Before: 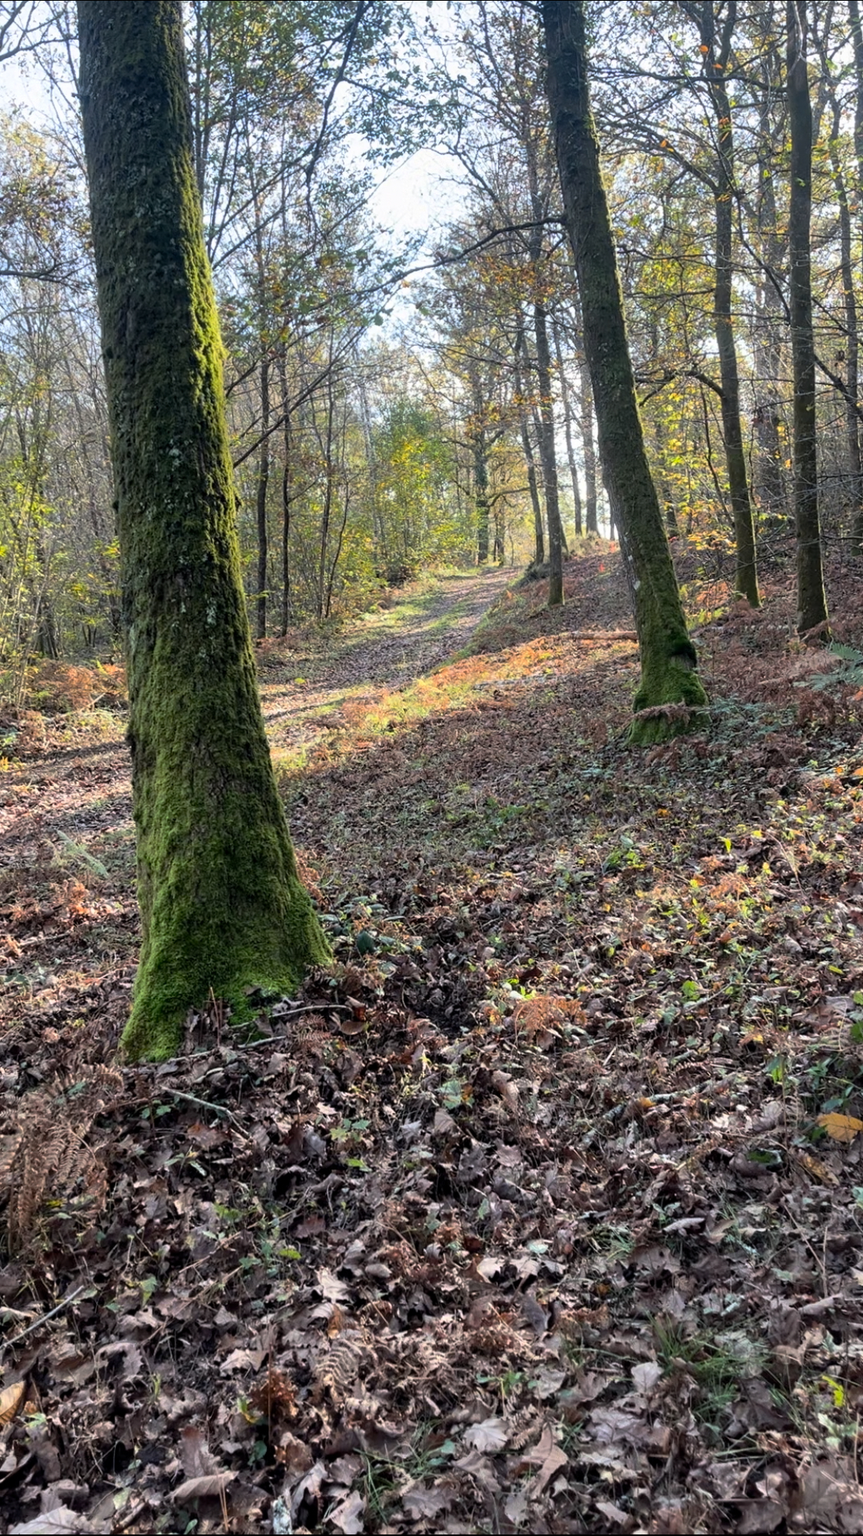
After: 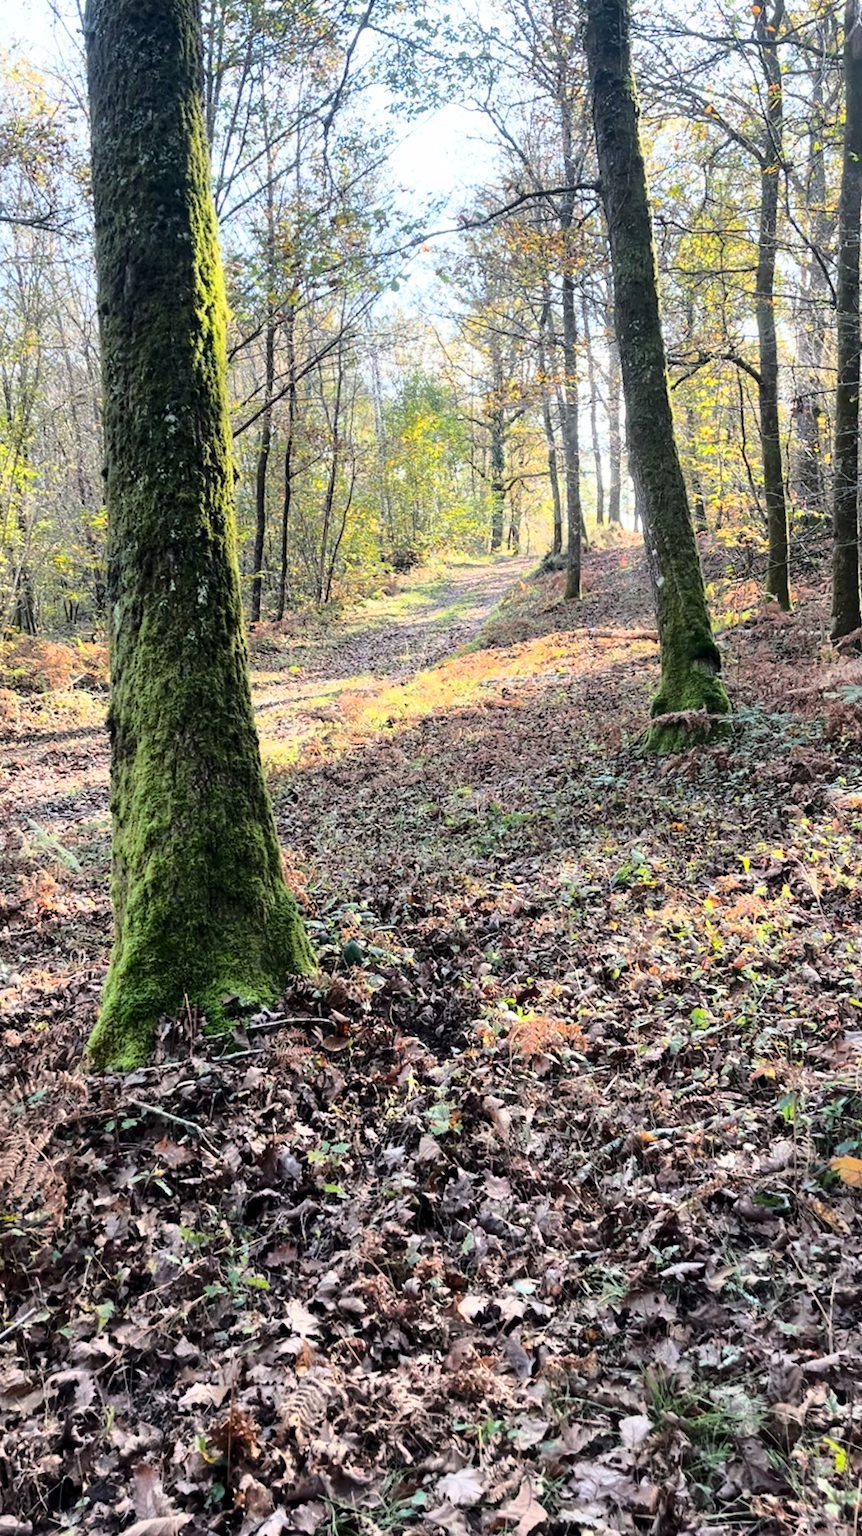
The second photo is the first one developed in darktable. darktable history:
crop and rotate: angle -2.38°
base curve: curves: ch0 [(0, 0) (0.028, 0.03) (0.121, 0.232) (0.46, 0.748) (0.859, 0.968) (1, 1)]
